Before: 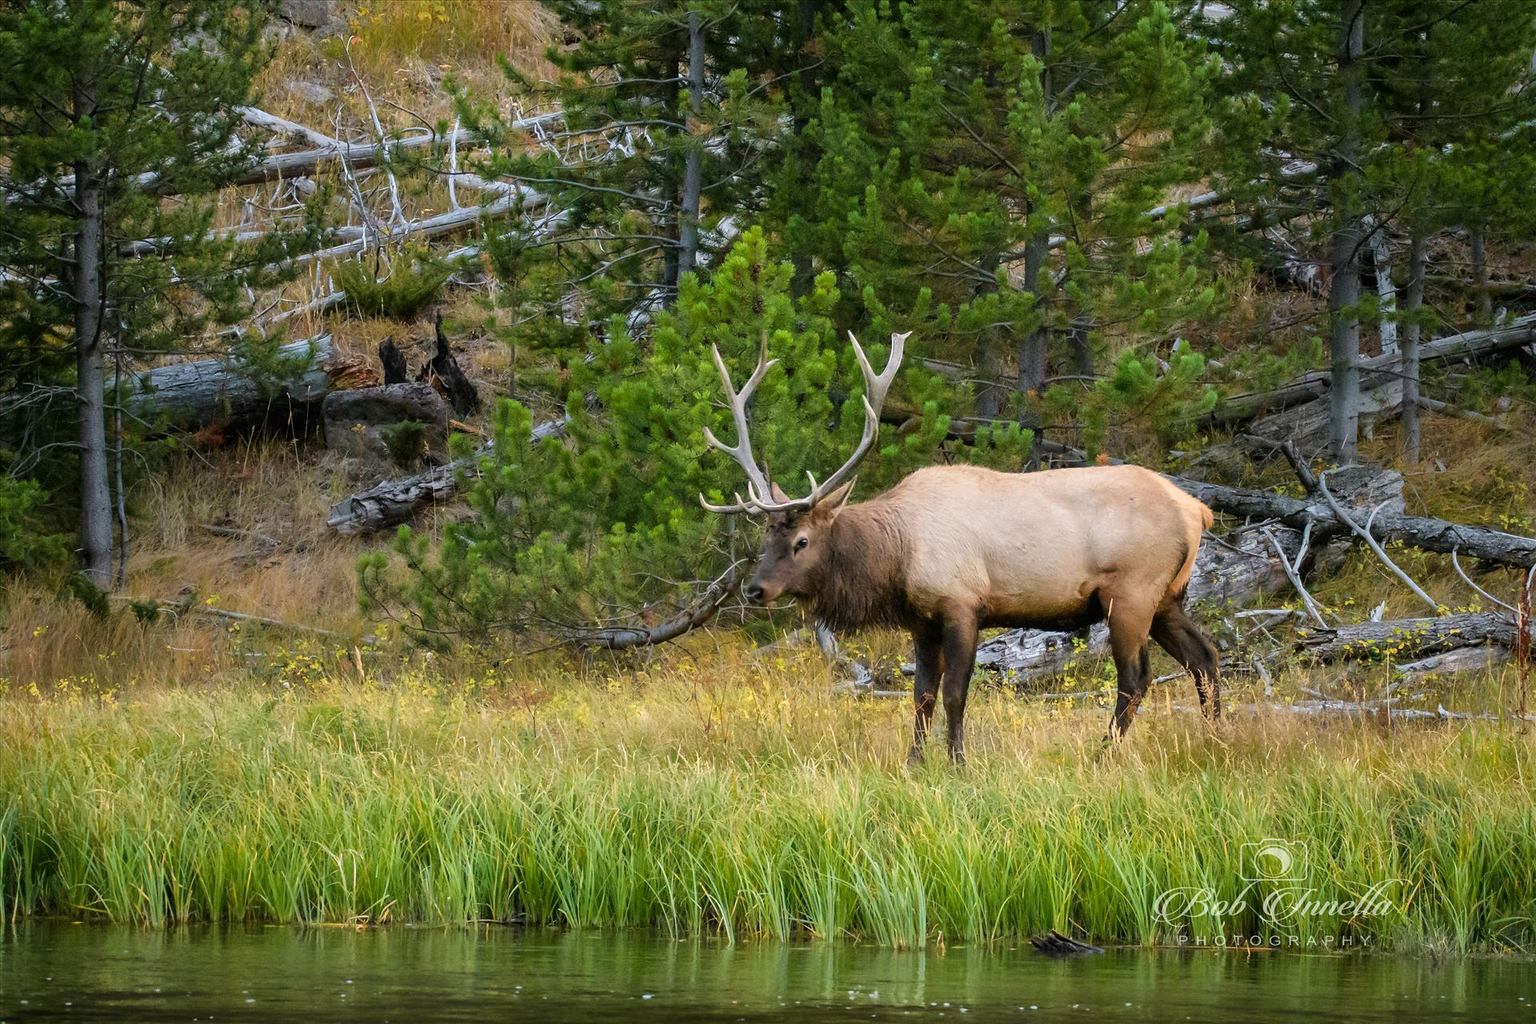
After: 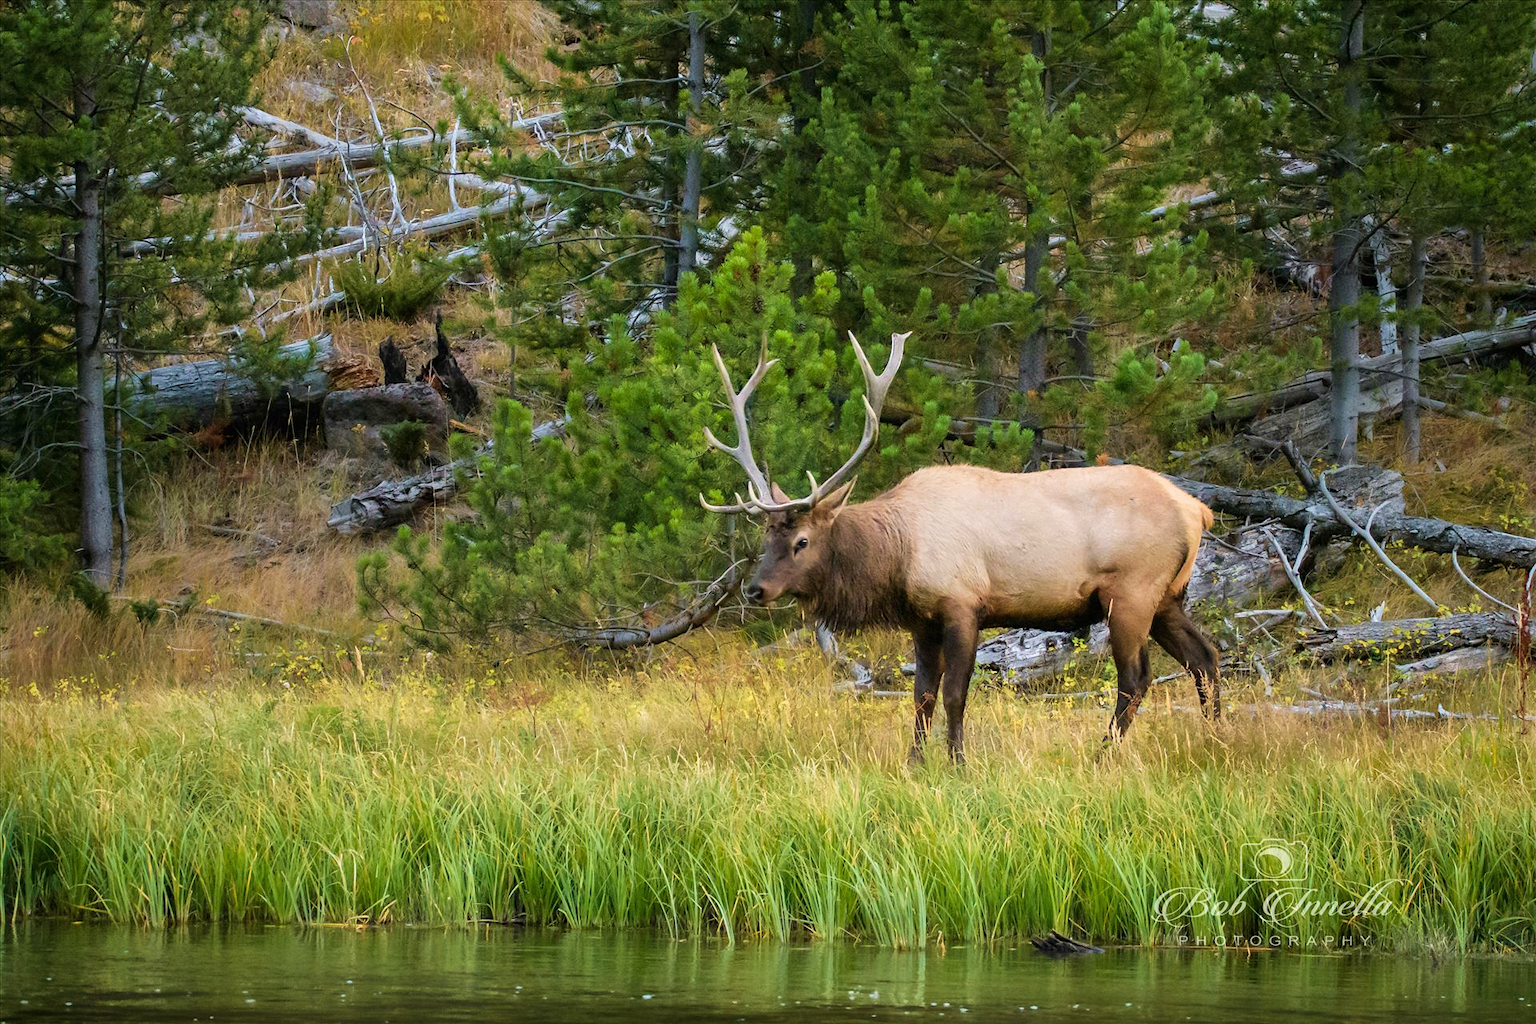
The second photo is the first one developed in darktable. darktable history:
base curve: curves: ch0 [(0, 0) (0.472, 0.508) (1, 1)], preserve colors none
velvia: on, module defaults
